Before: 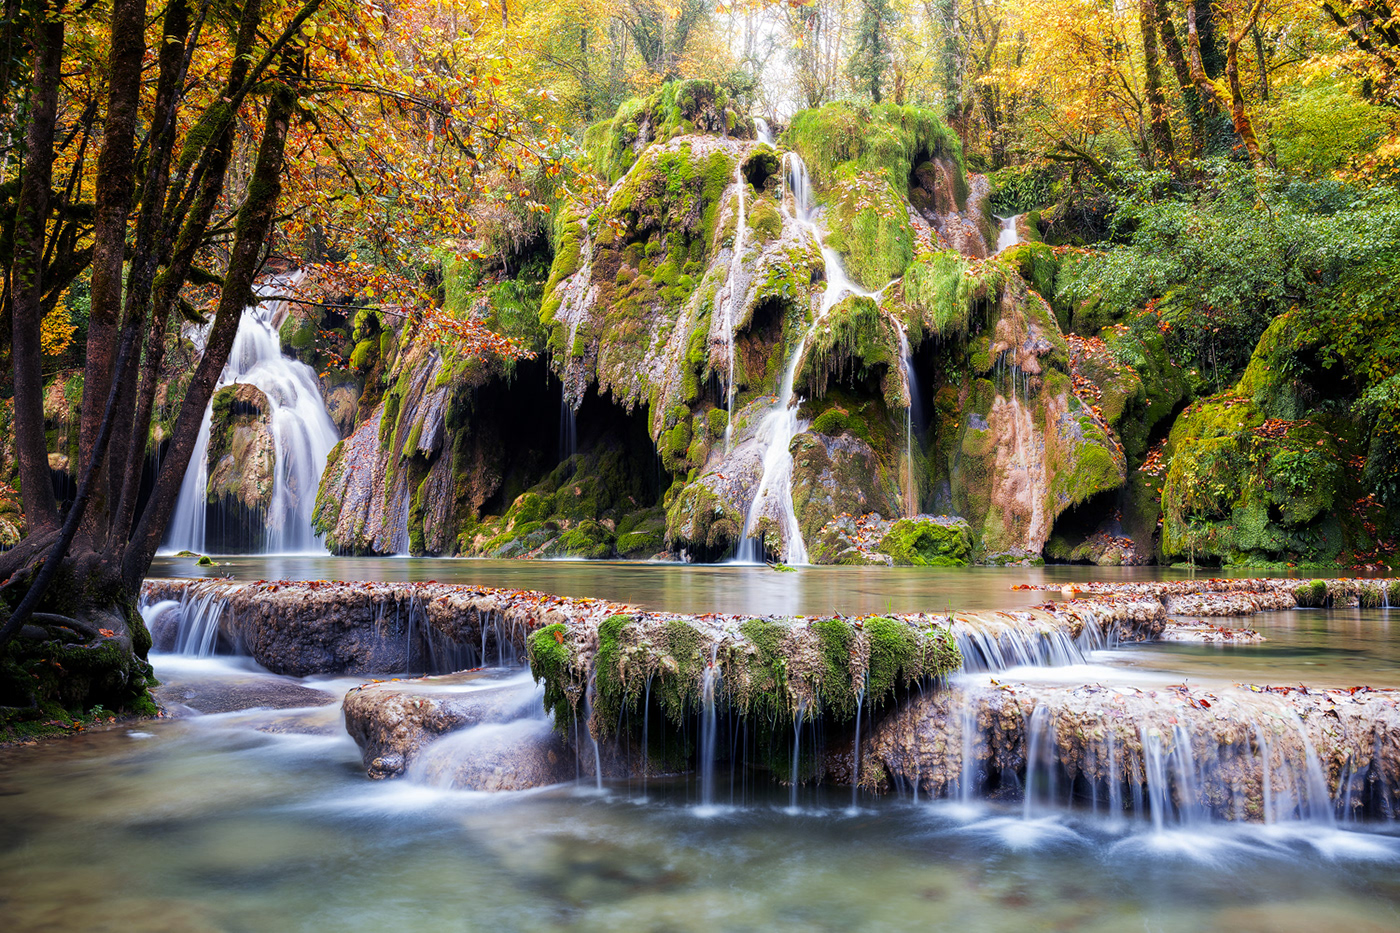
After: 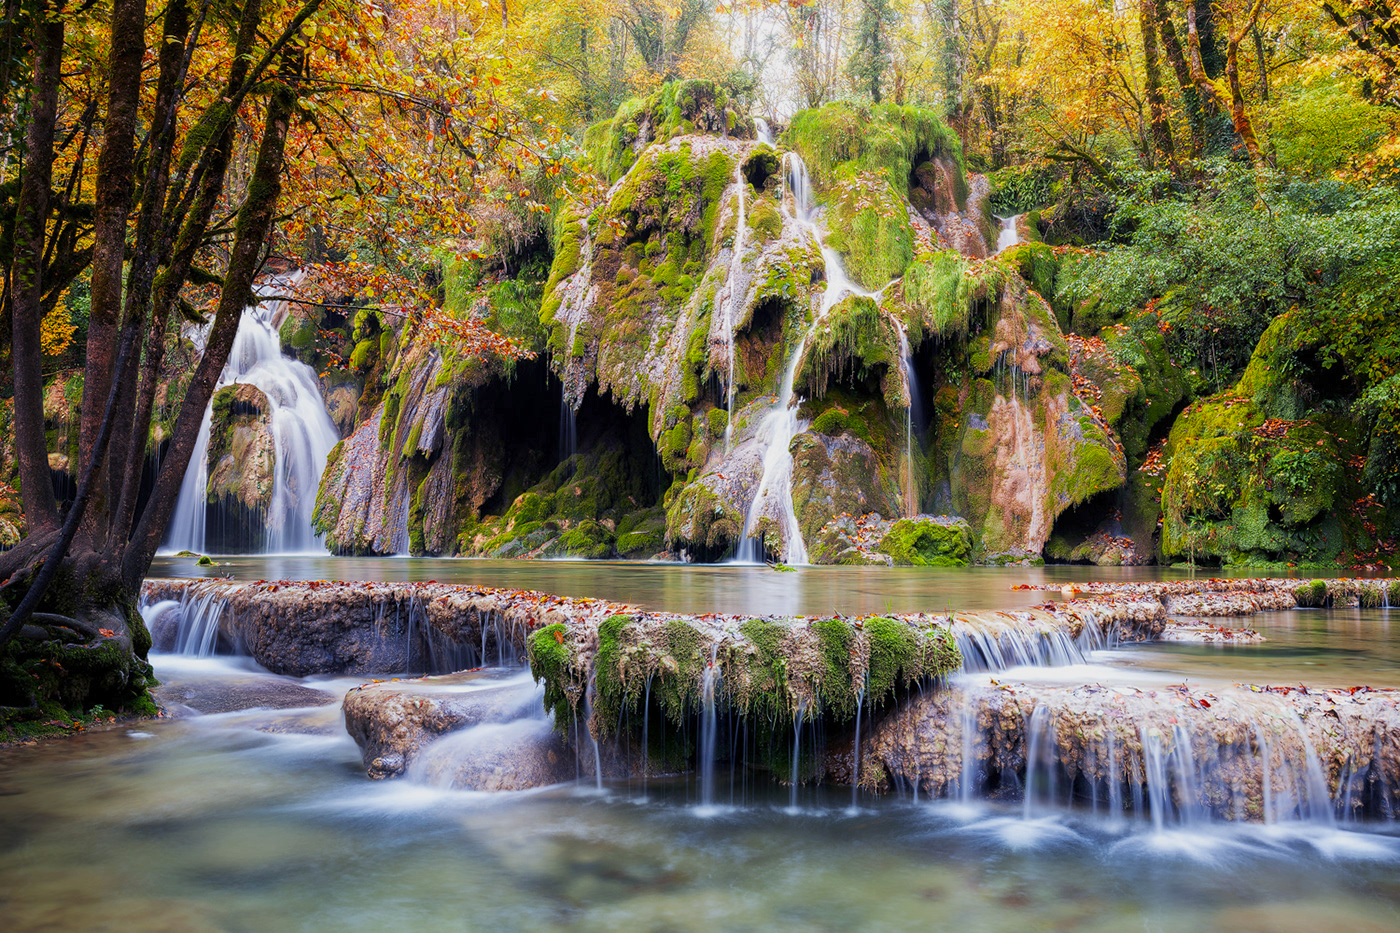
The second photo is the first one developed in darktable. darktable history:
color balance rgb: linear chroma grading › global chroma -15.768%, perceptual saturation grading › global saturation 24.941%, contrast -9.904%
